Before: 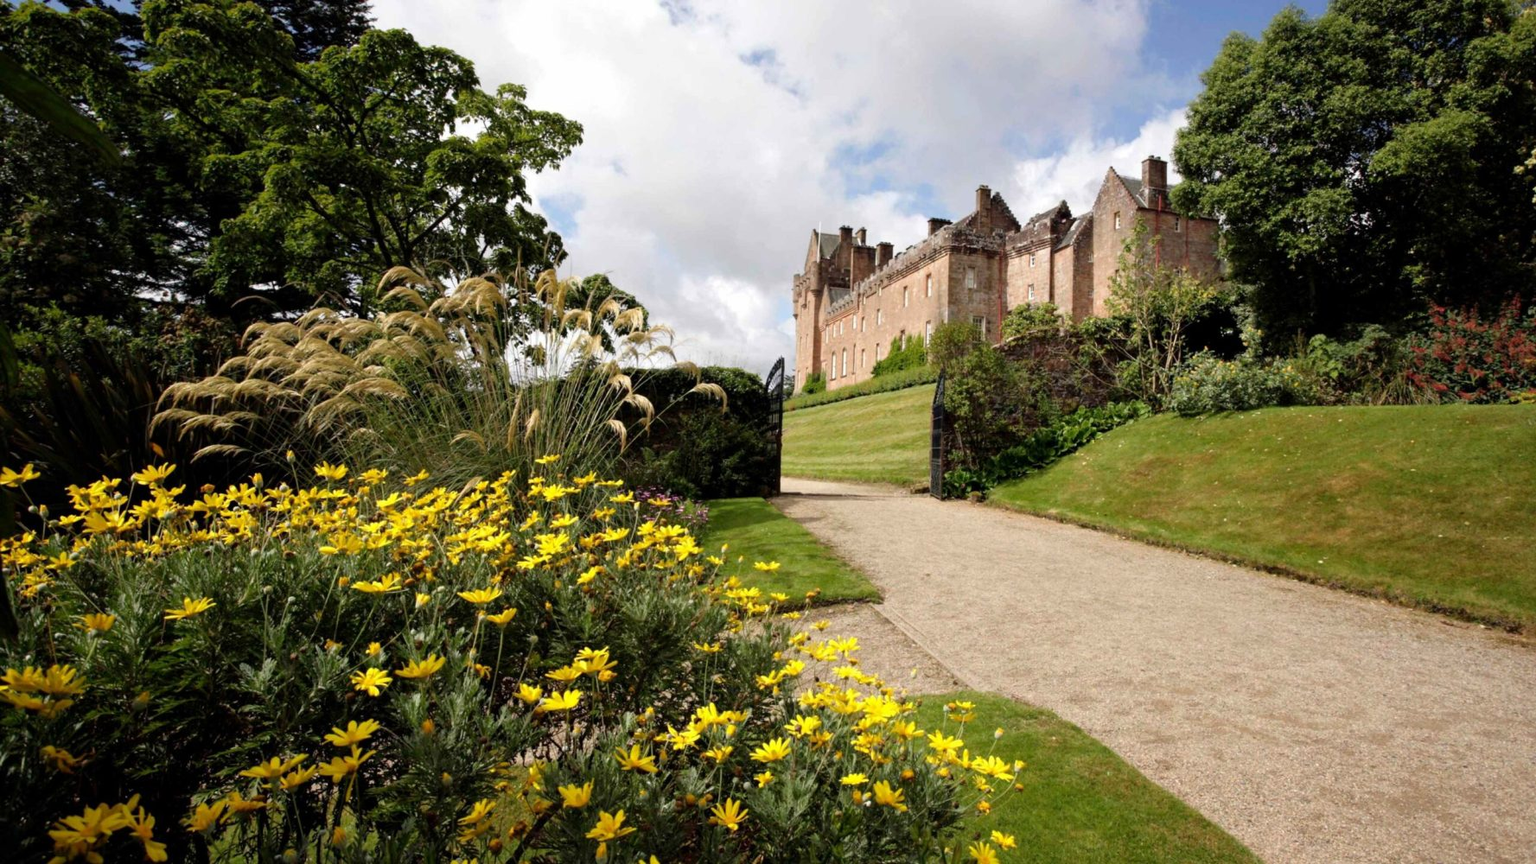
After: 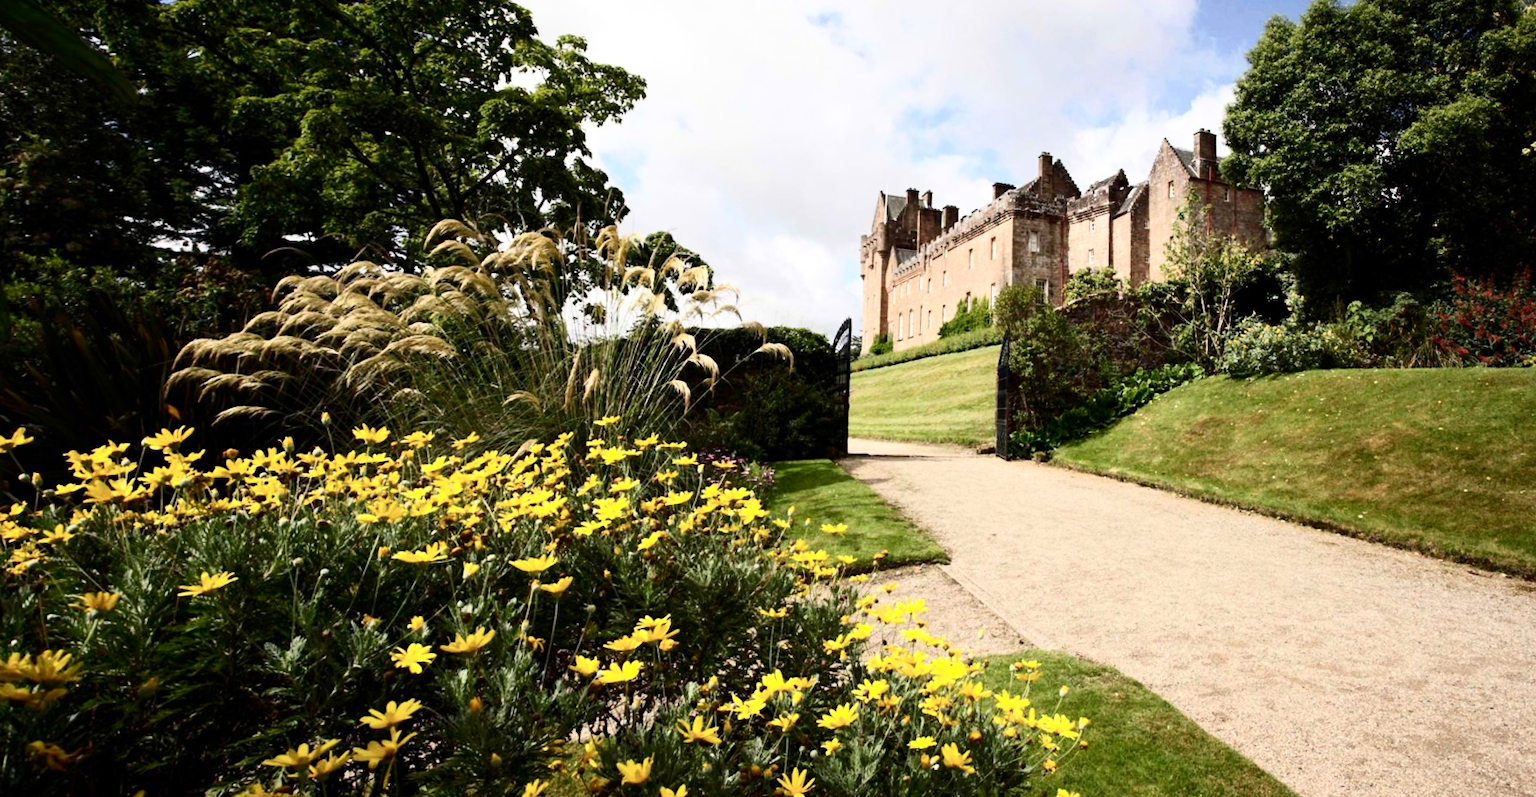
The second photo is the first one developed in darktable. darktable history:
contrast brightness saturation: contrast 0.39, brightness 0.1
rotate and perspective: rotation -0.013°, lens shift (vertical) -0.027, lens shift (horizontal) 0.178, crop left 0.016, crop right 0.989, crop top 0.082, crop bottom 0.918
